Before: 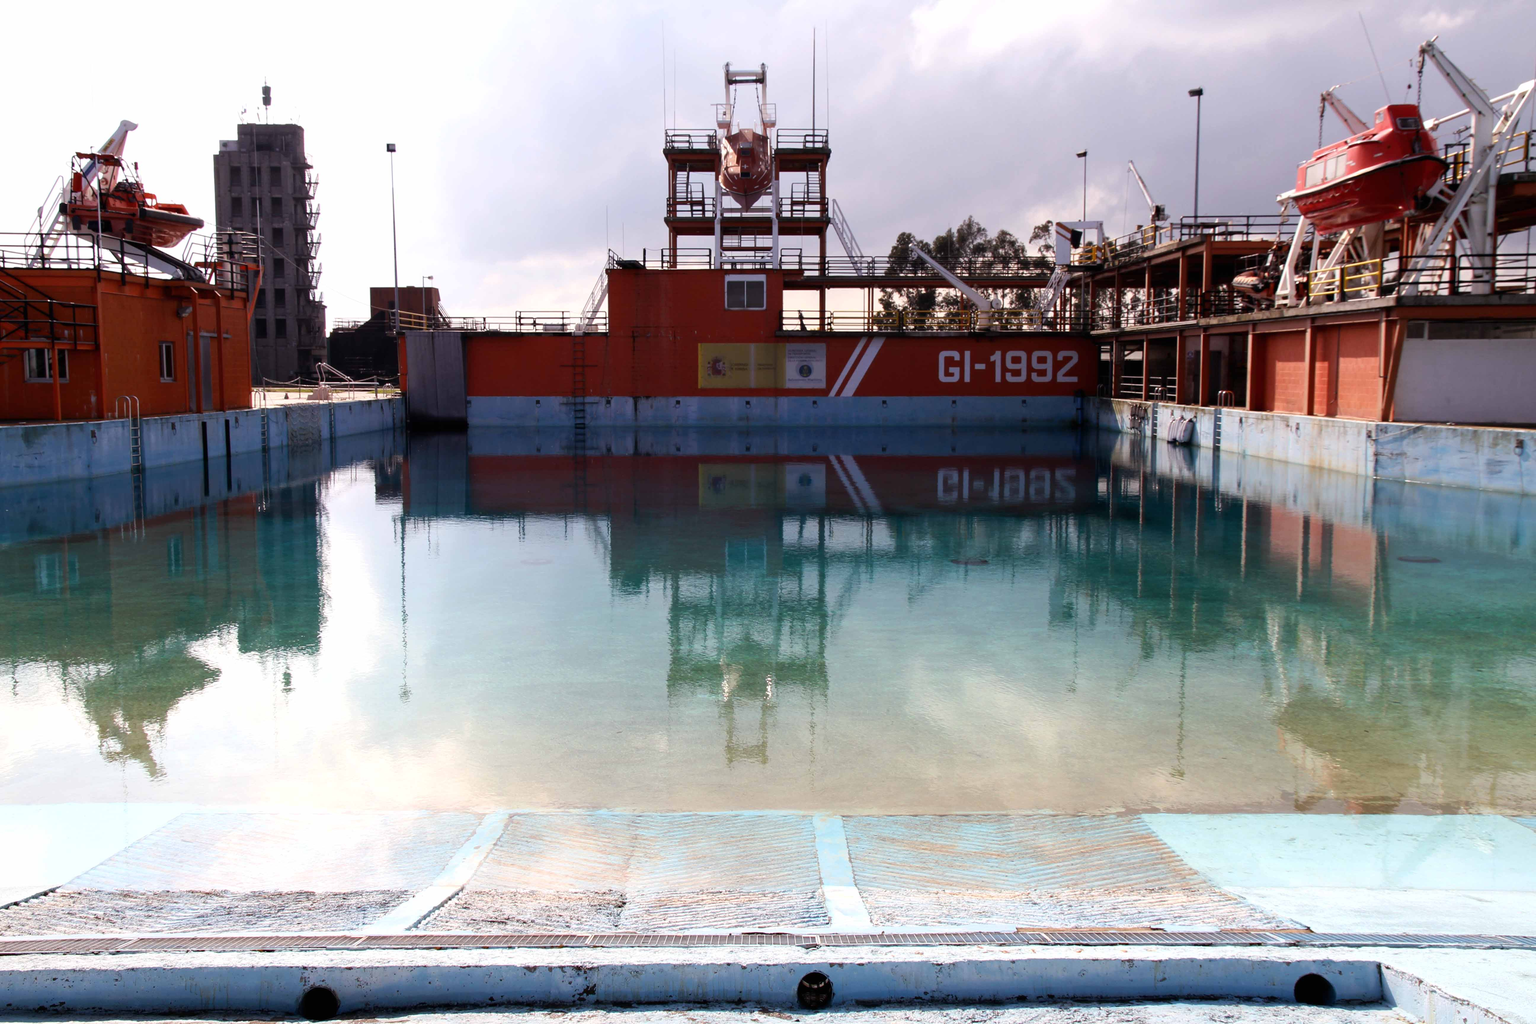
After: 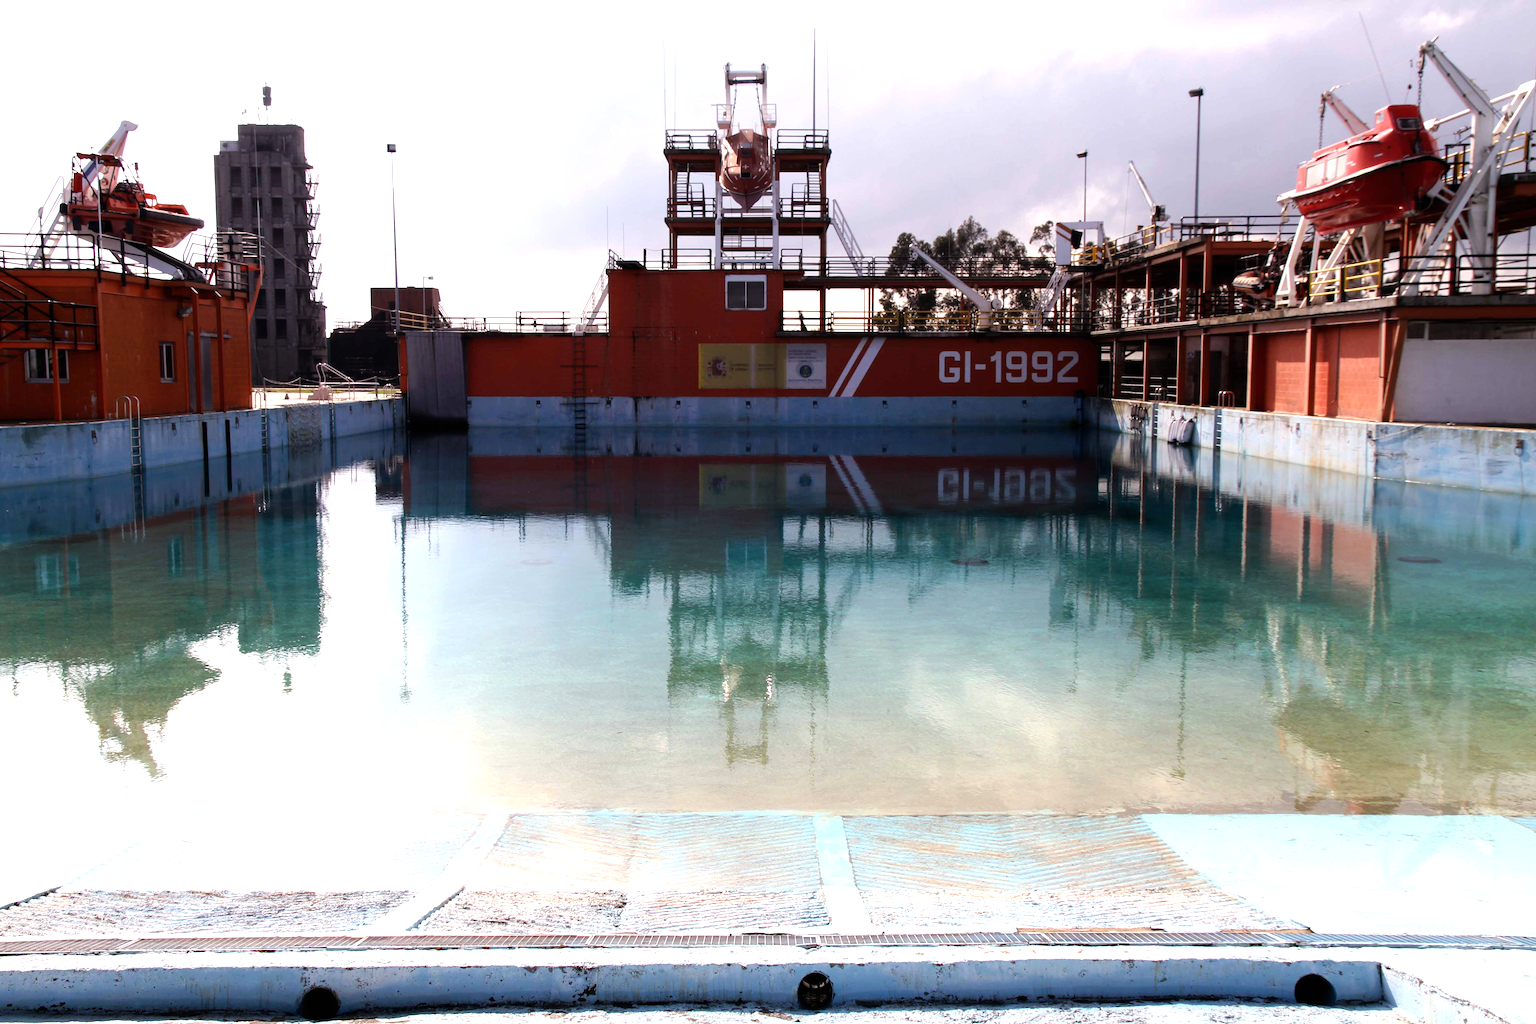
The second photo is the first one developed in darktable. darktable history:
tone equalizer: -8 EV -0.431 EV, -7 EV -0.363 EV, -6 EV -0.319 EV, -5 EV -0.211 EV, -3 EV 0.217 EV, -2 EV 0.321 EV, -1 EV 0.383 EV, +0 EV 0.398 EV, mask exposure compensation -0.507 EV
